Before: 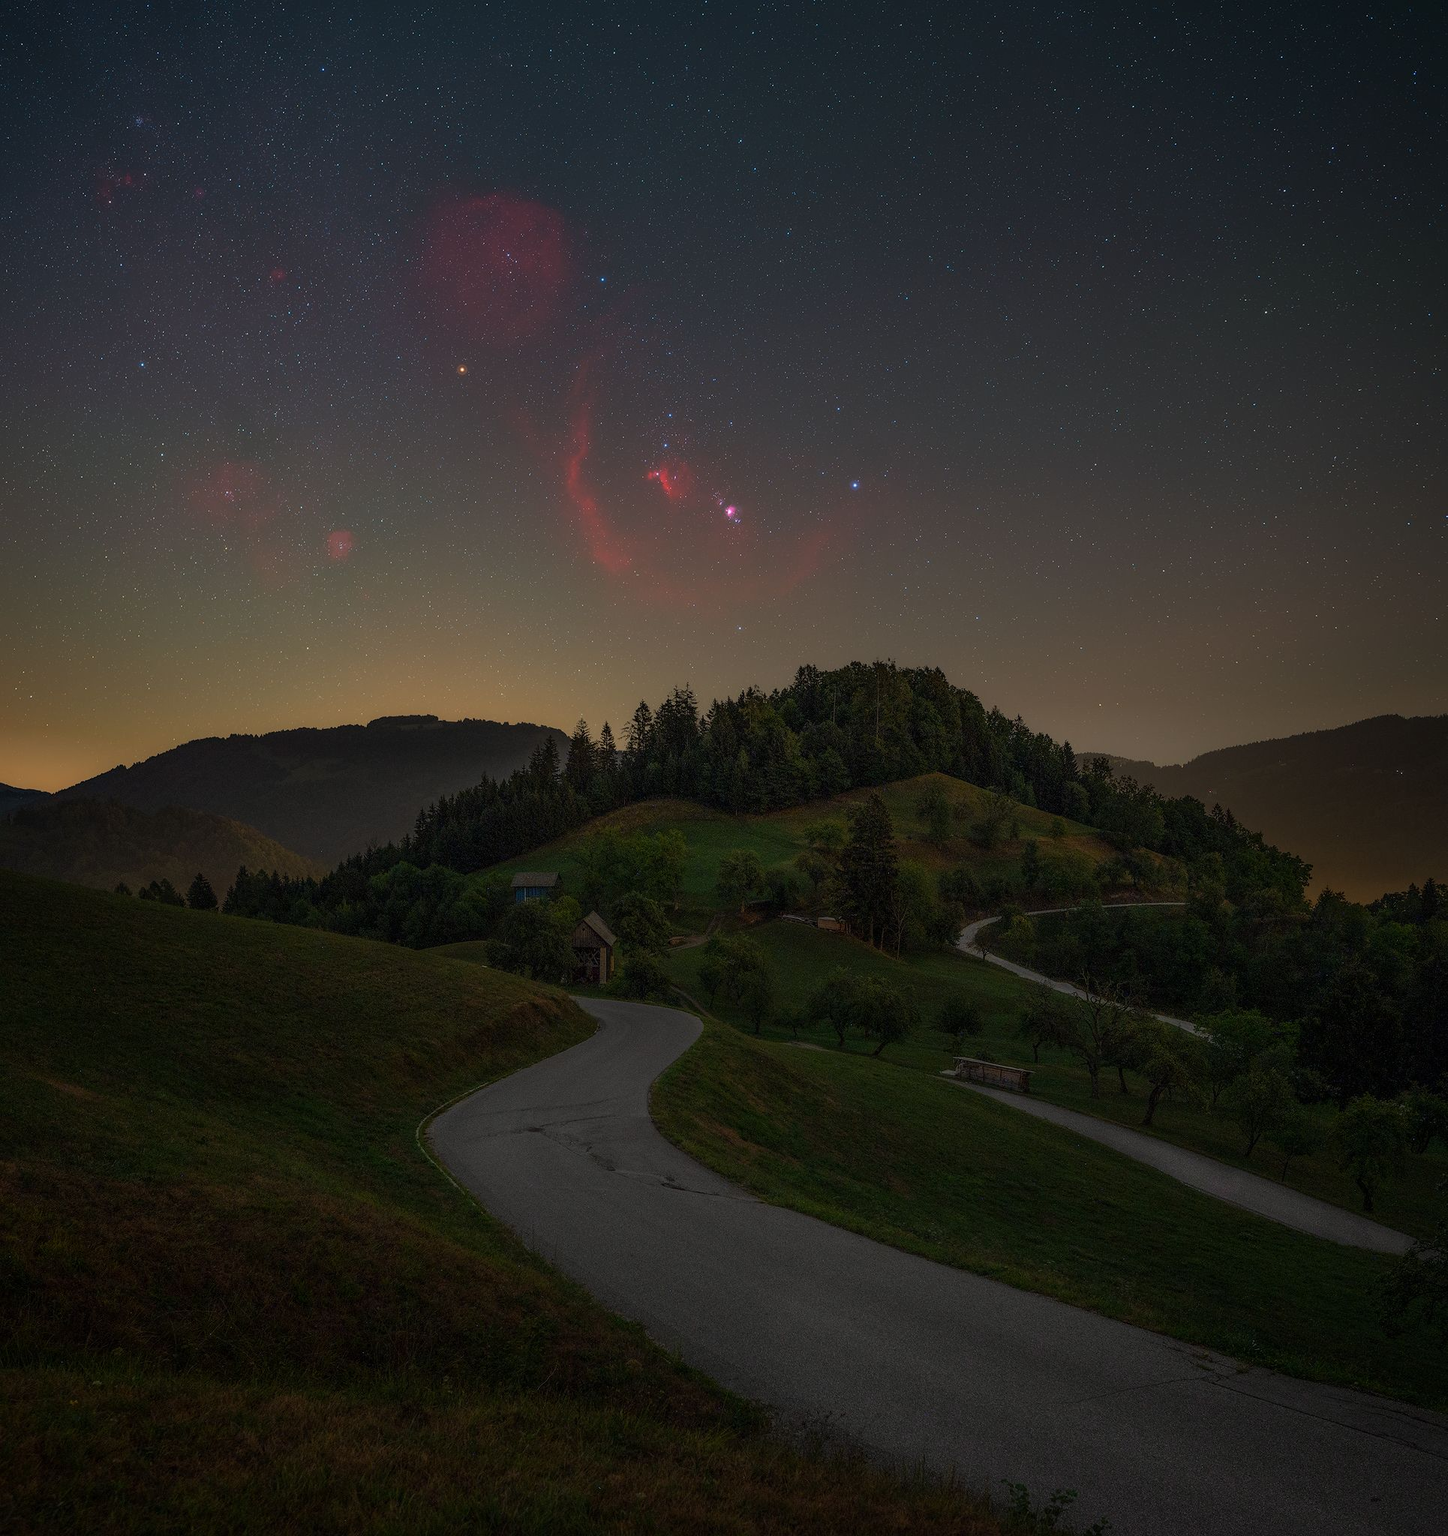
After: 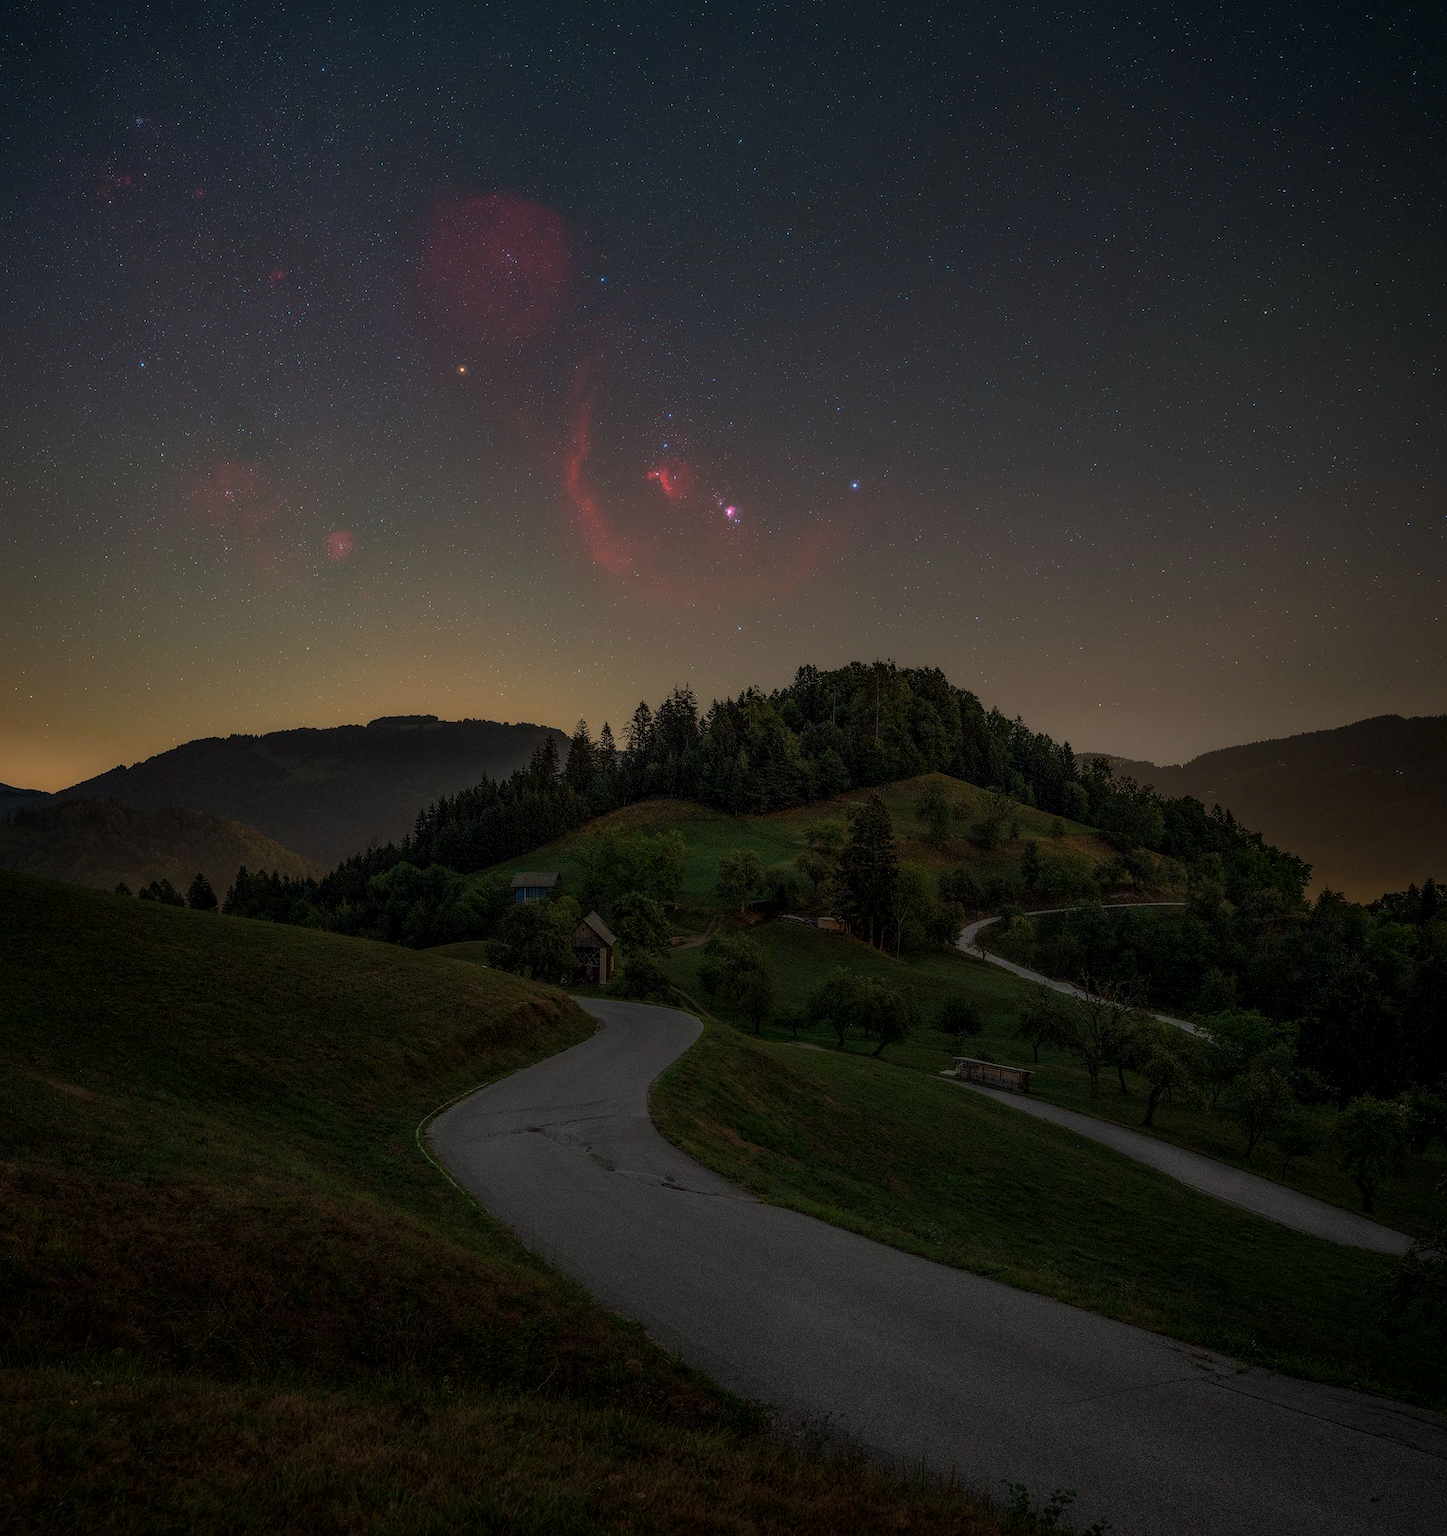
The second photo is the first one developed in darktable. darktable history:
exposure: exposure -0.262 EV, compensate highlight preservation false
local contrast: on, module defaults
